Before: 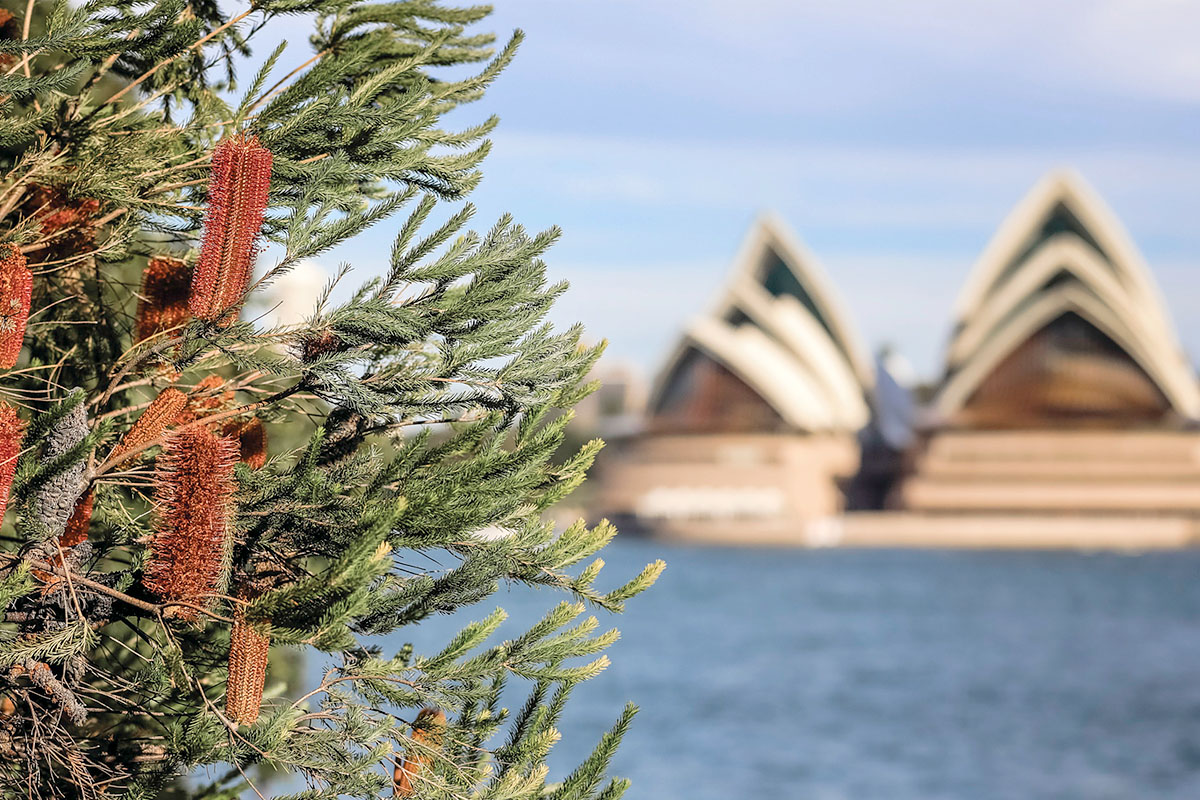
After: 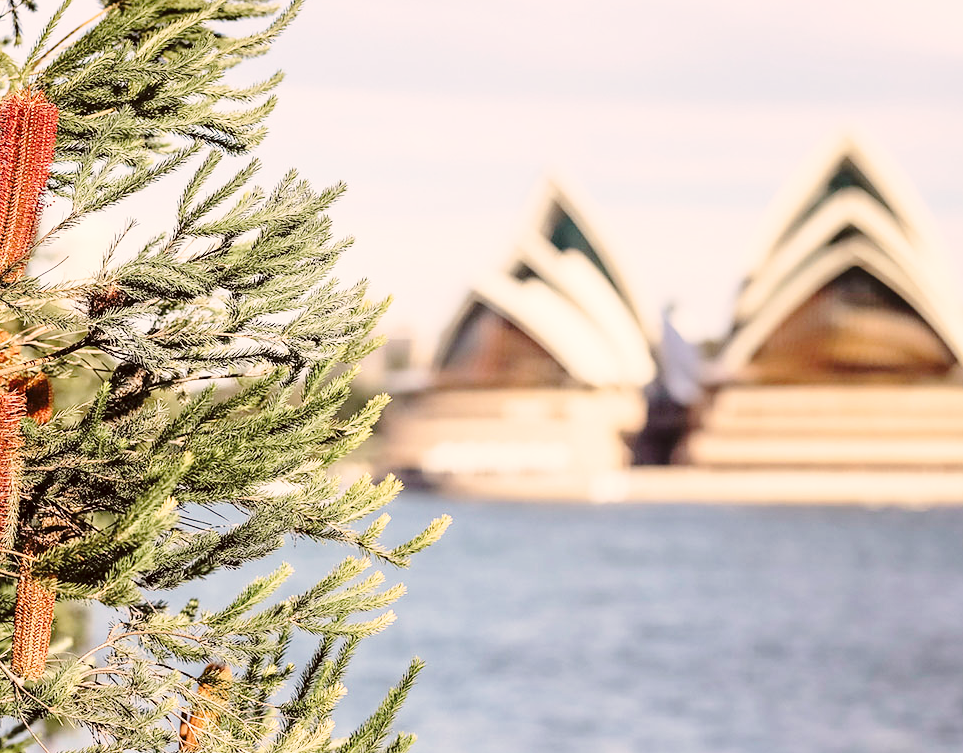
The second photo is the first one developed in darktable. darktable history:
crop and rotate: left 17.911%, top 5.795%, right 1.824%
color correction: highlights a* 6.55, highlights b* 8.14, shadows a* 5.79, shadows b* 7.28, saturation 0.883
base curve: curves: ch0 [(0, 0) (0.028, 0.03) (0.121, 0.232) (0.46, 0.748) (0.859, 0.968) (1, 1)], preserve colors none
